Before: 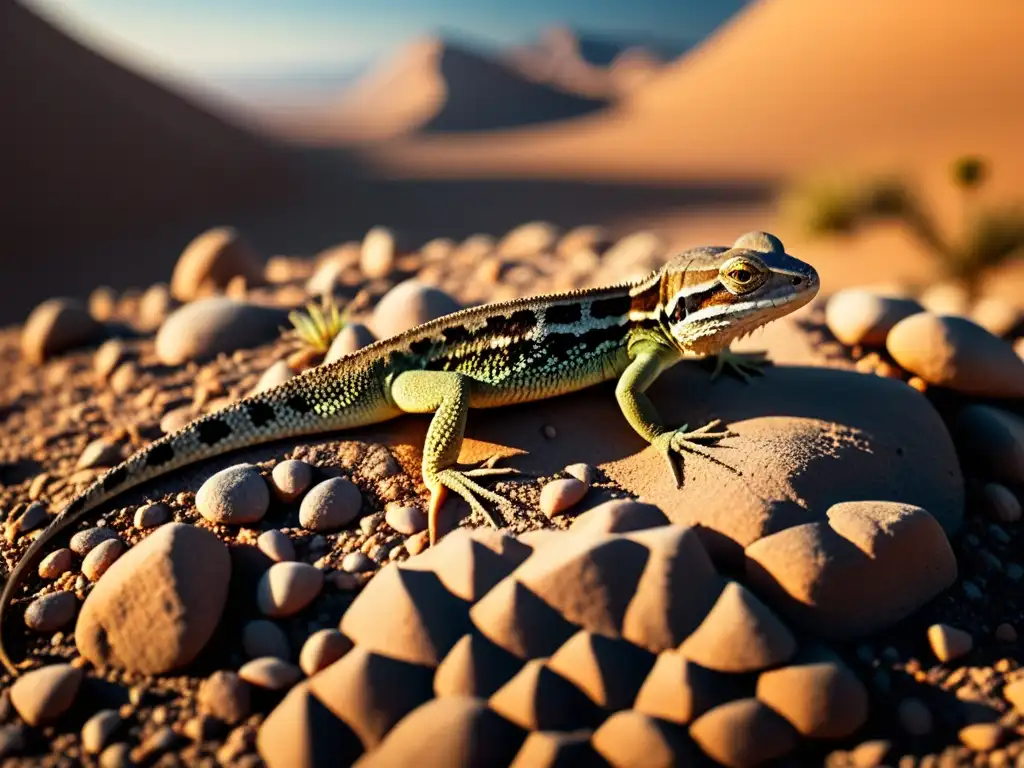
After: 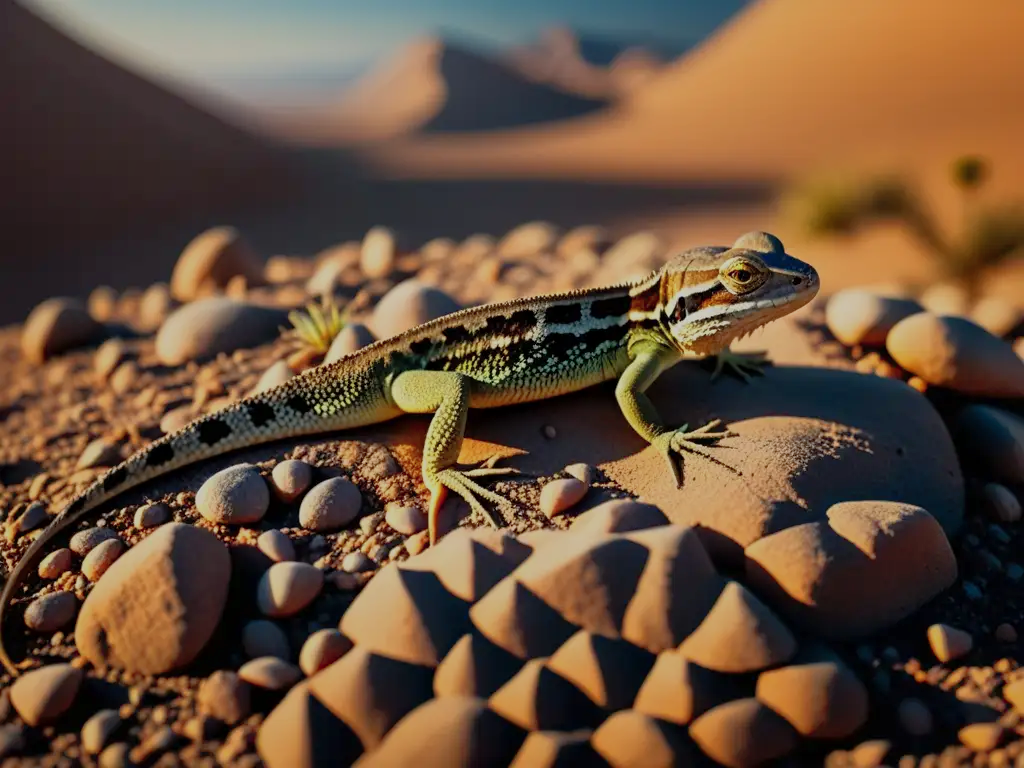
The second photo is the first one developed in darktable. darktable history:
shadows and highlights: on, module defaults
exposure: exposure -0.544 EV, compensate exposure bias true, compensate highlight preservation false
